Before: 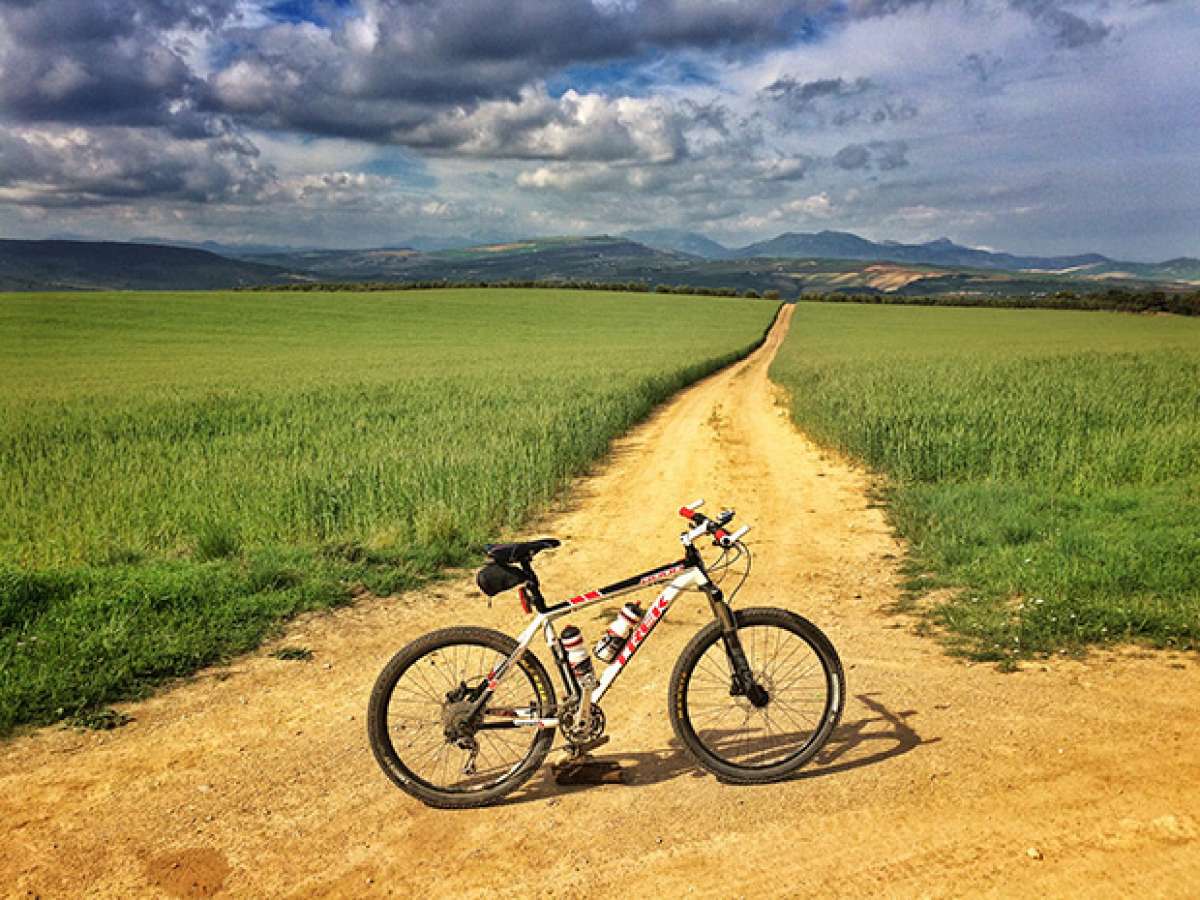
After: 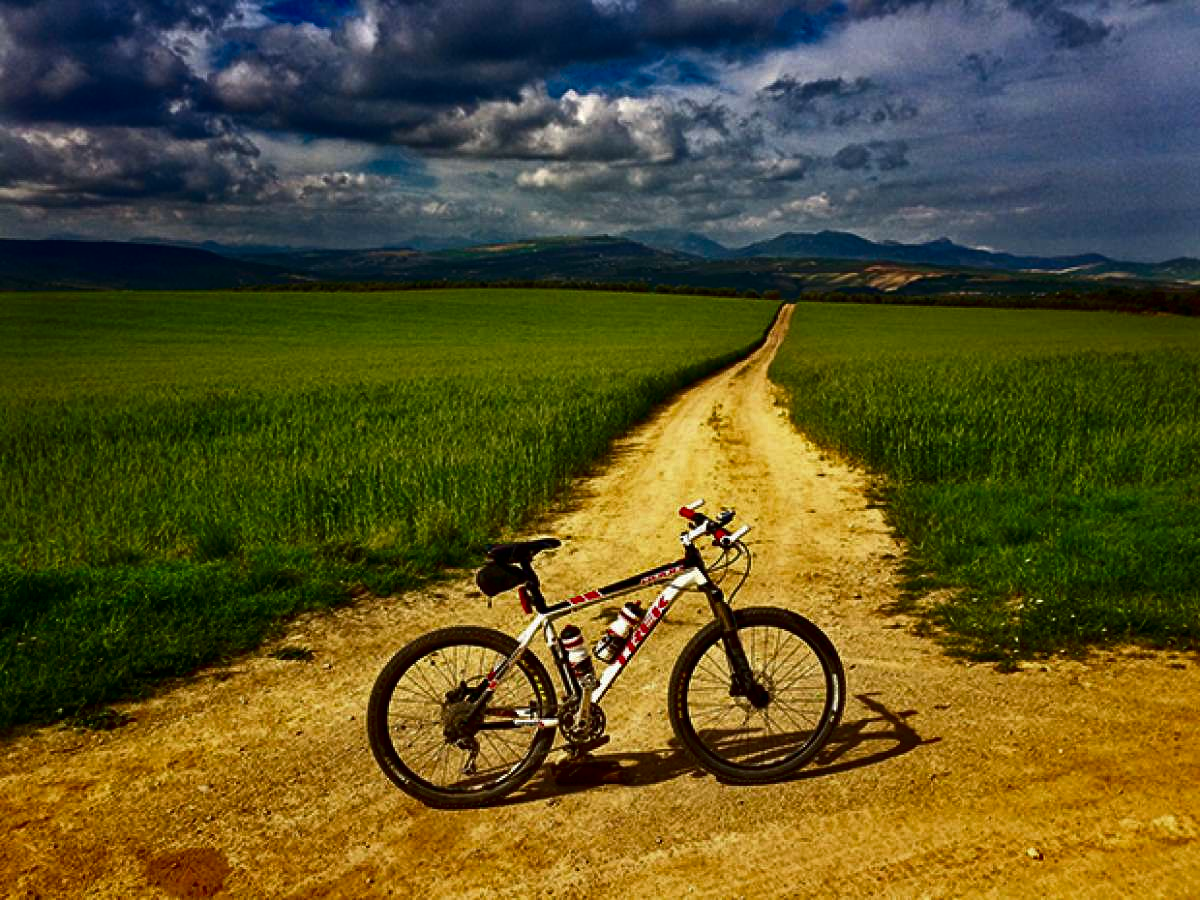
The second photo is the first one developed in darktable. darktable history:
contrast brightness saturation: contrast 0.088, brightness -0.593, saturation 0.165
